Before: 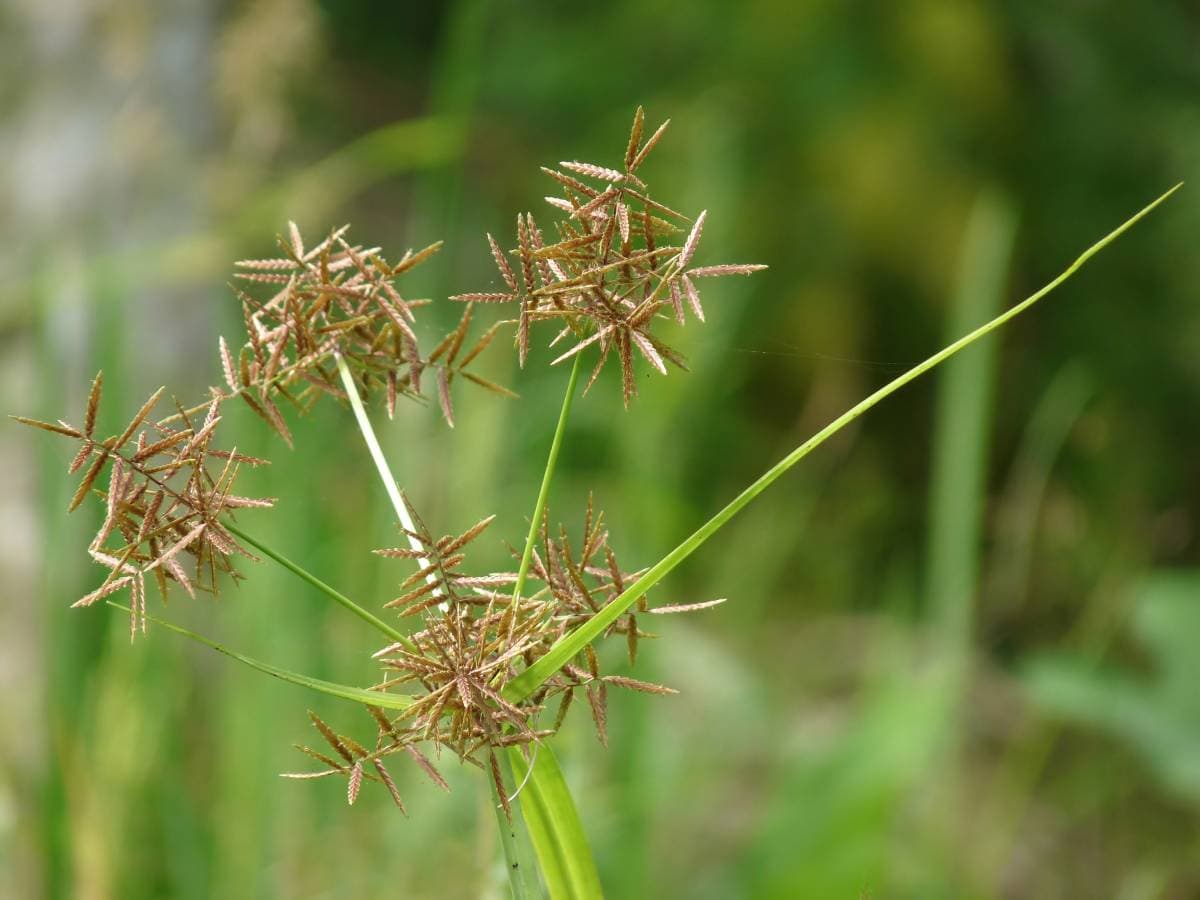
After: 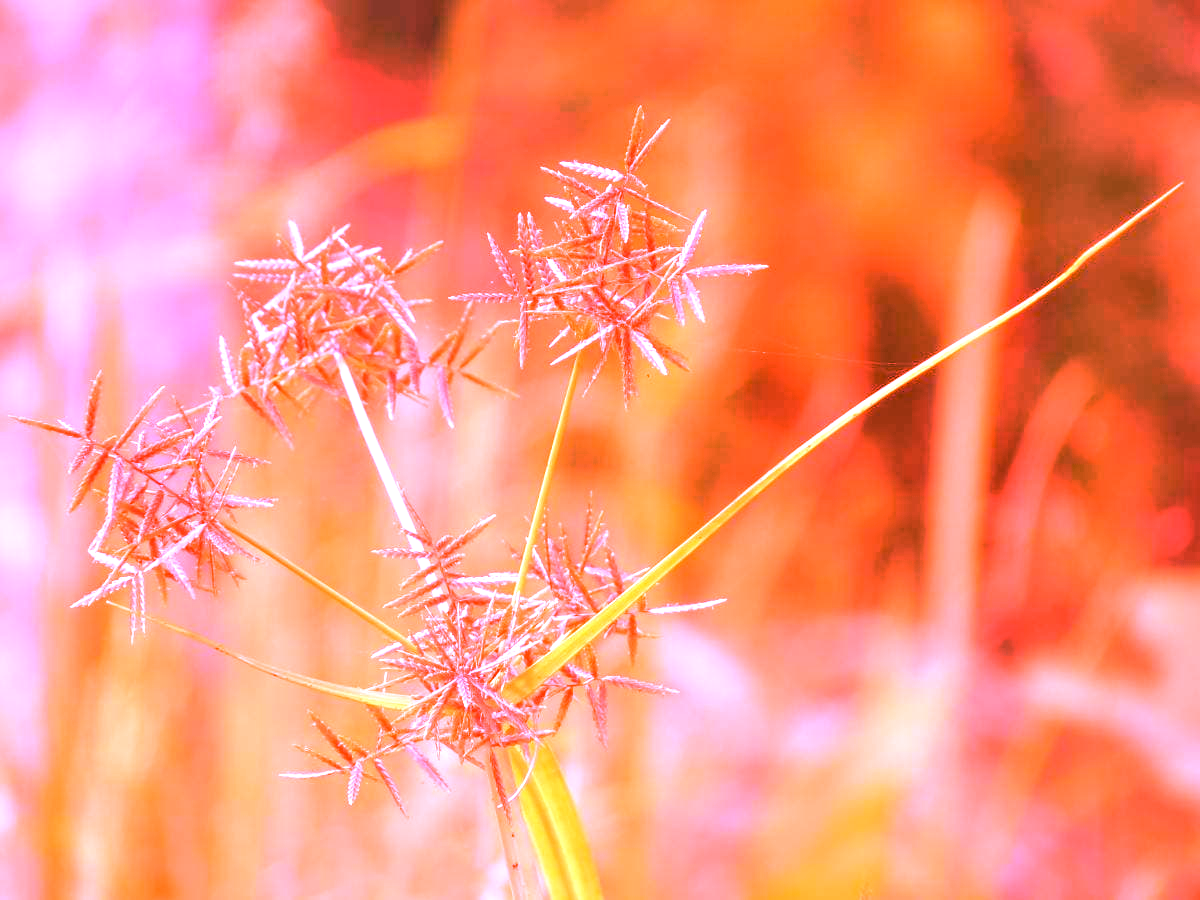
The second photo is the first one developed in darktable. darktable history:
white balance: red 4.26, blue 1.802
exposure: exposure 0.6 EV, compensate highlight preservation false
